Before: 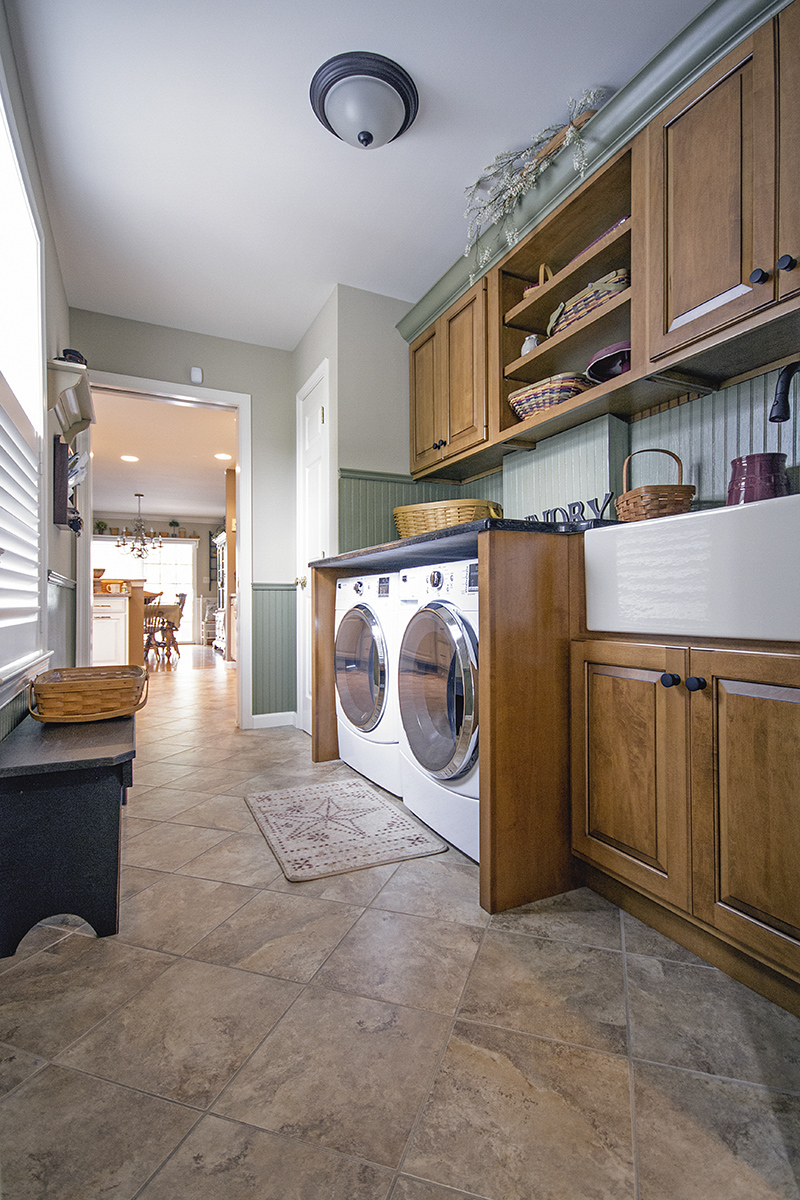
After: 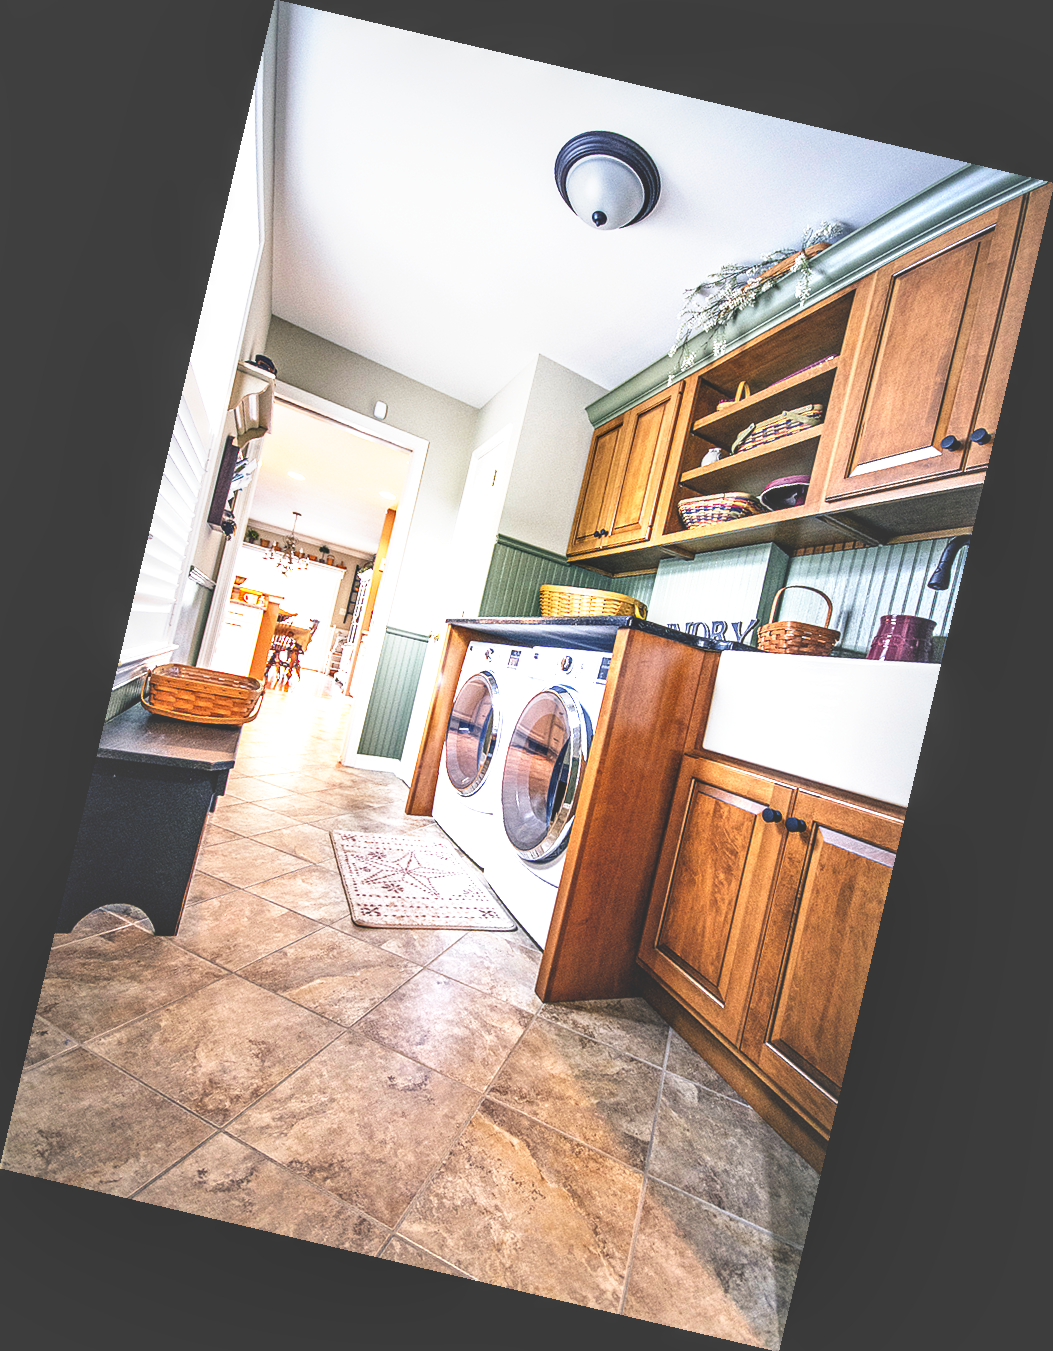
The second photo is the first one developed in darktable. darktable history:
rotate and perspective: rotation 13.27°, automatic cropping off
shadows and highlights: shadows 32, highlights -32, soften with gaussian
base curve: curves: ch0 [(0, 0.036) (0.007, 0.037) (0.604, 0.887) (1, 1)], preserve colors none
local contrast: detail 130%
exposure: black level correction 0, exposure 0.7 EV, compensate highlight preservation false
